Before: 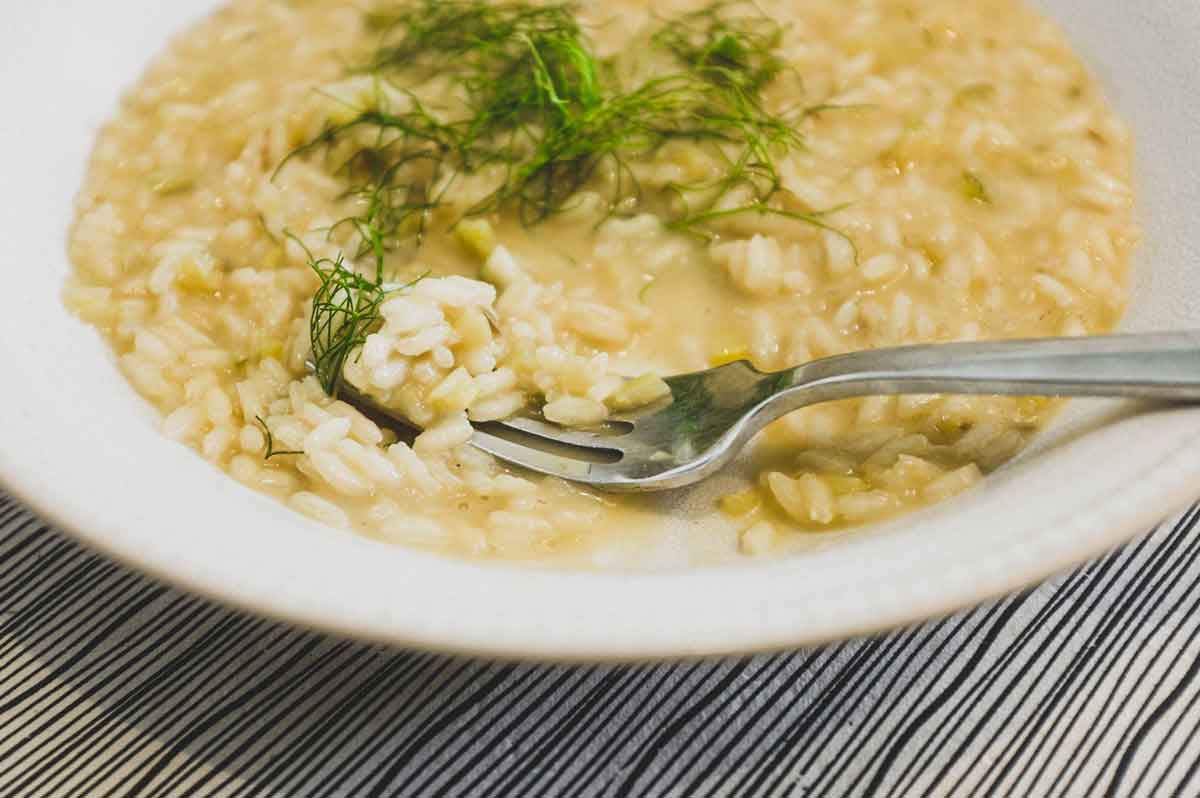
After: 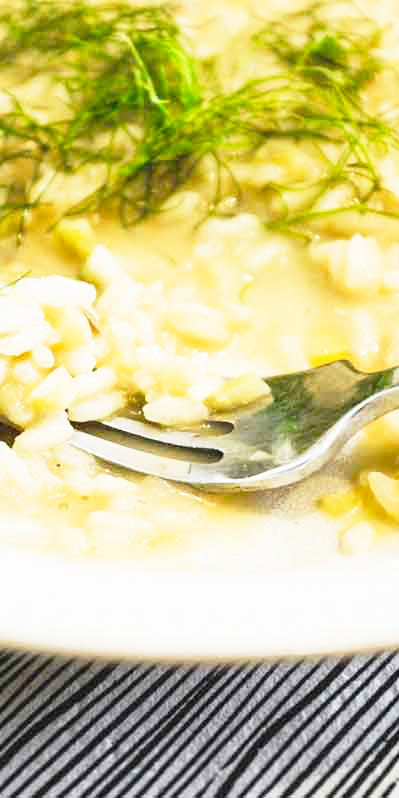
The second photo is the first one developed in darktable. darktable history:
base curve: curves: ch0 [(0, 0) (0.012, 0.01) (0.073, 0.168) (0.31, 0.711) (0.645, 0.957) (1, 1)], preserve colors none
crop: left 33.36%, right 33.36%
